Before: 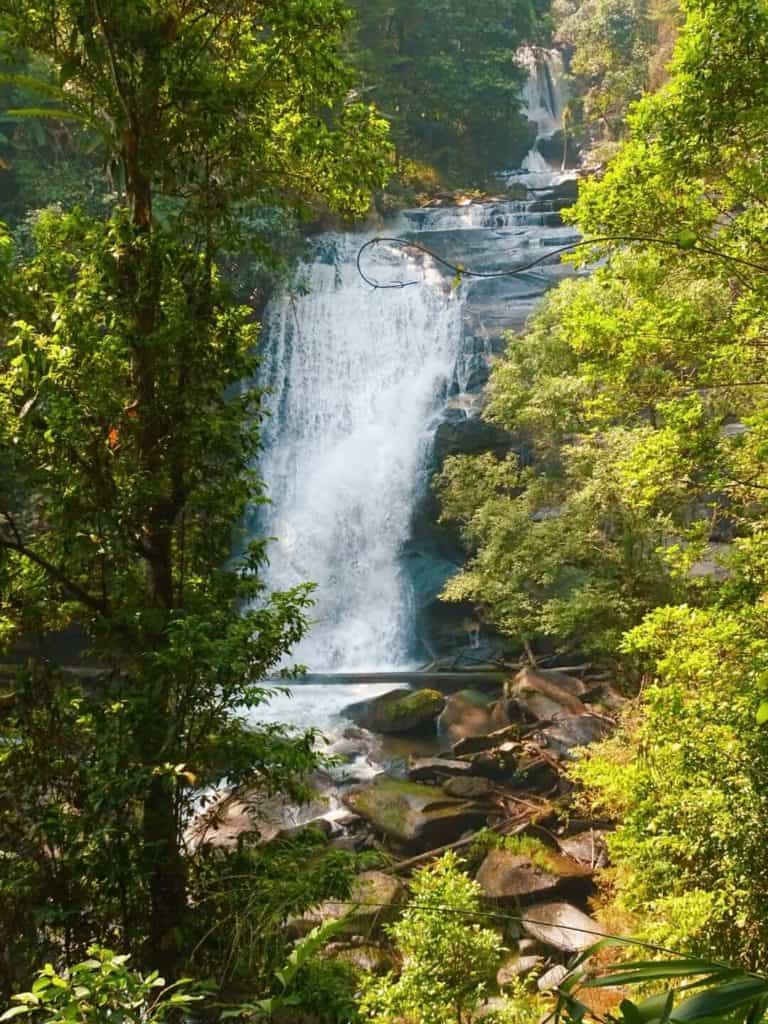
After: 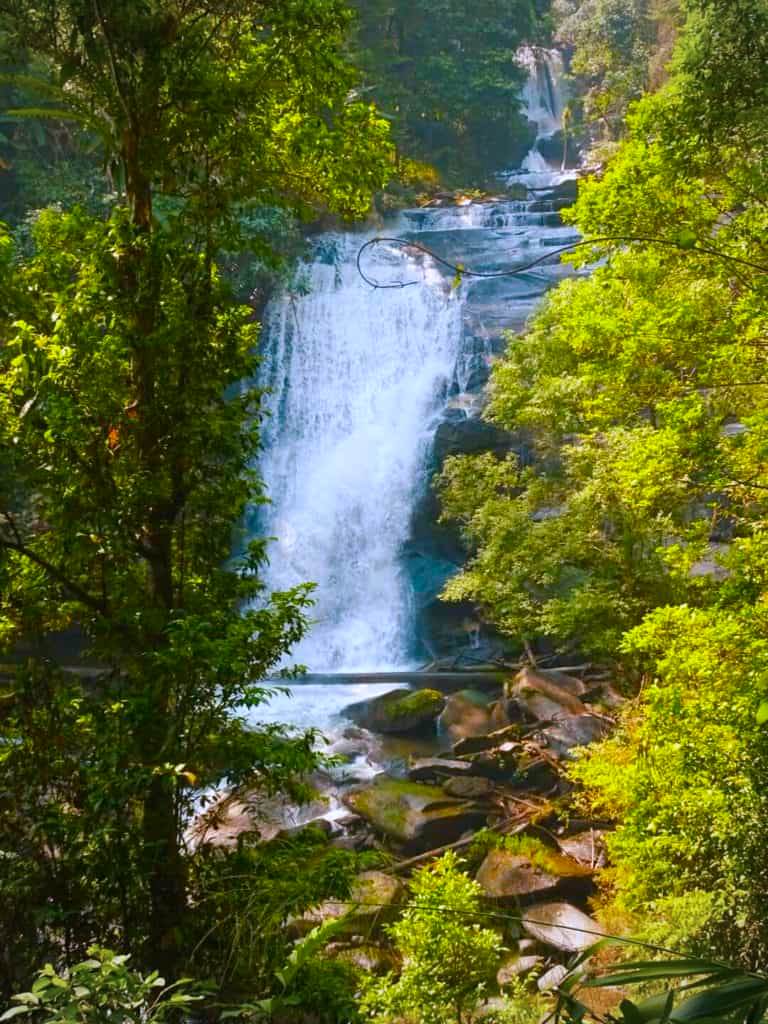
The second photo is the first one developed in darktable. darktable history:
color balance rgb: perceptual saturation grading › global saturation 40%, global vibrance 15%
vignetting: fall-off radius 60.92%
white balance: red 0.967, blue 1.119, emerald 0.756
